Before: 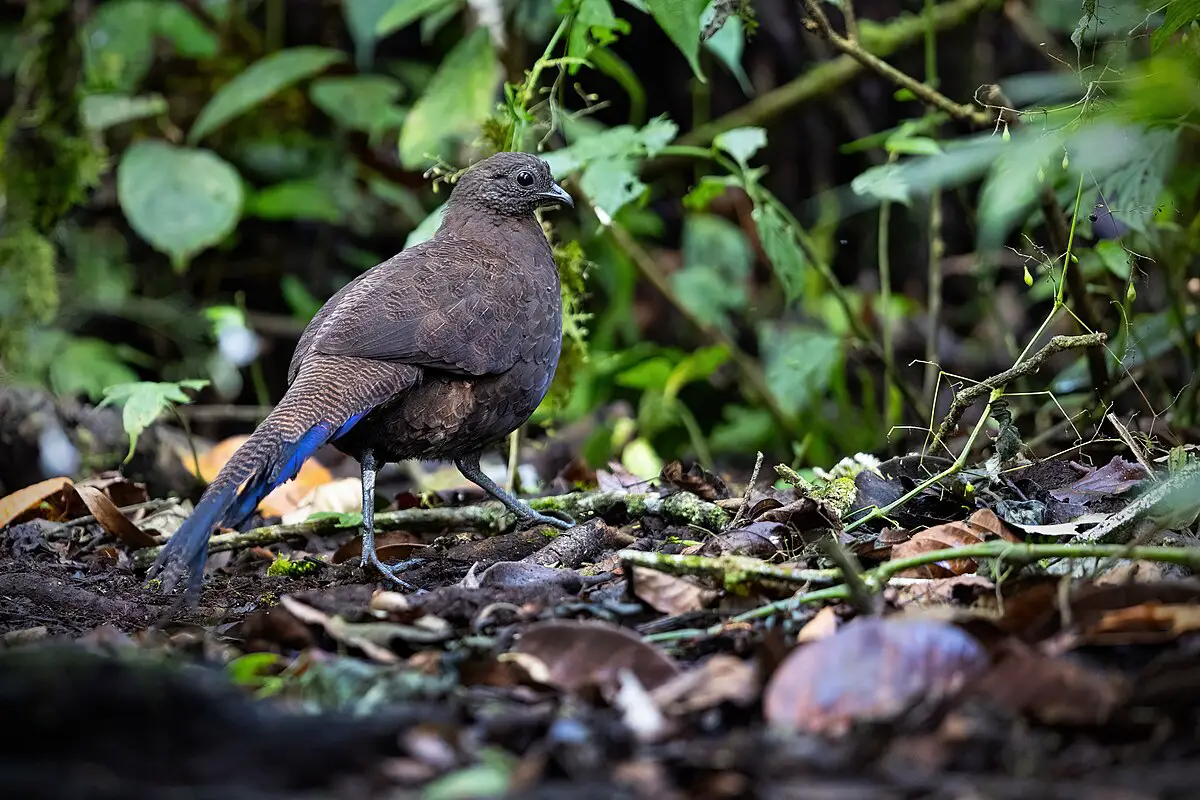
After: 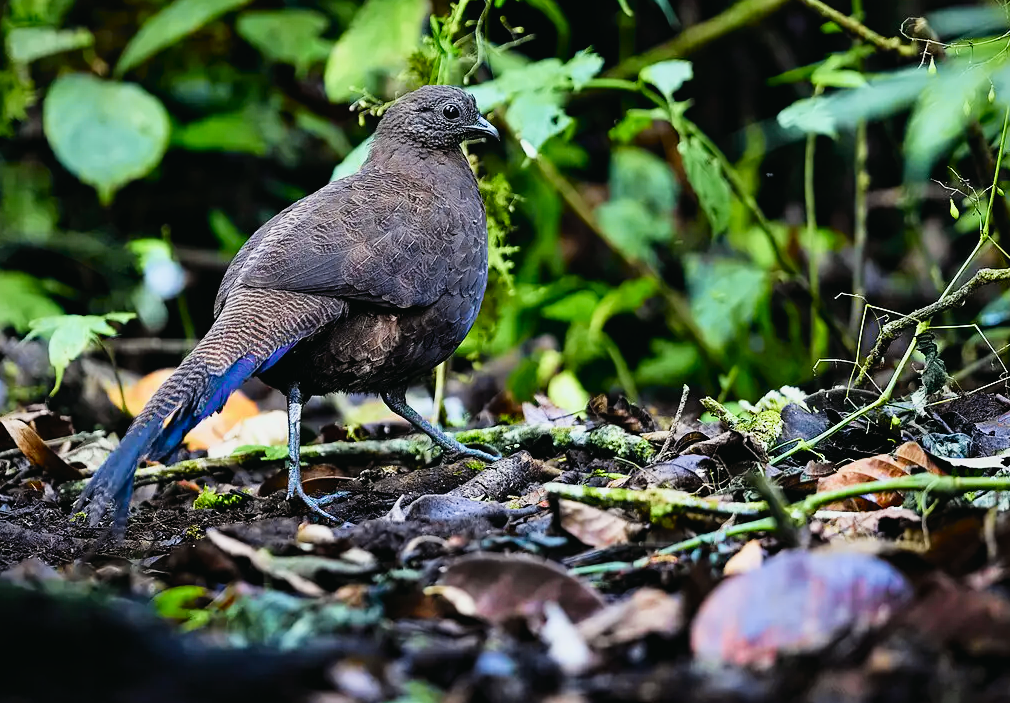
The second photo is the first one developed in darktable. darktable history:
filmic rgb: black relative exposure -7.99 EV, white relative exposure 4.04 EV, threshold 5.94 EV, hardness 4.15, contrast 0.932, add noise in highlights 0.002, color science v3 (2019), use custom middle-gray values true, contrast in highlights soft, enable highlight reconstruction true
tone curve: curves: ch0 [(0, 0.018) (0.162, 0.128) (0.434, 0.478) (0.667, 0.785) (0.819, 0.943) (1, 0.991)]; ch1 [(0, 0) (0.402, 0.36) (0.476, 0.449) (0.506, 0.505) (0.523, 0.518) (0.579, 0.626) (0.641, 0.668) (0.693, 0.745) (0.861, 0.934) (1, 1)]; ch2 [(0, 0) (0.424, 0.388) (0.483, 0.472) (0.503, 0.505) (0.521, 0.519) (0.547, 0.581) (0.582, 0.648) (0.699, 0.759) (0.997, 0.858)], color space Lab, independent channels, preserve colors none
crop: left 6.244%, top 8.382%, right 9.551%, bottom 3.644%
